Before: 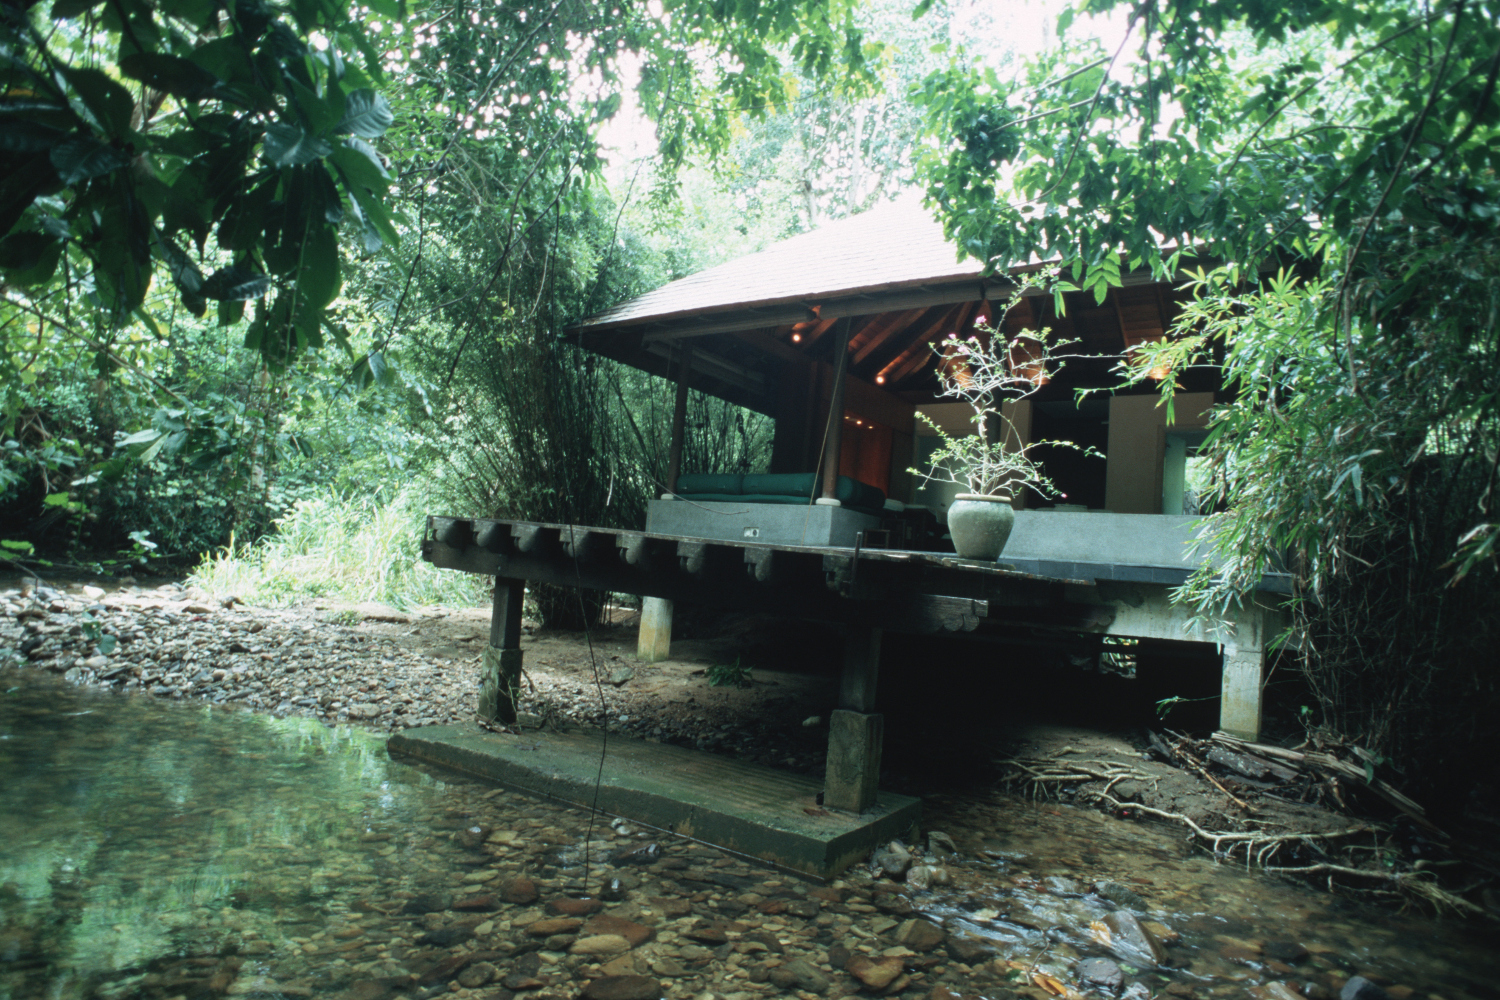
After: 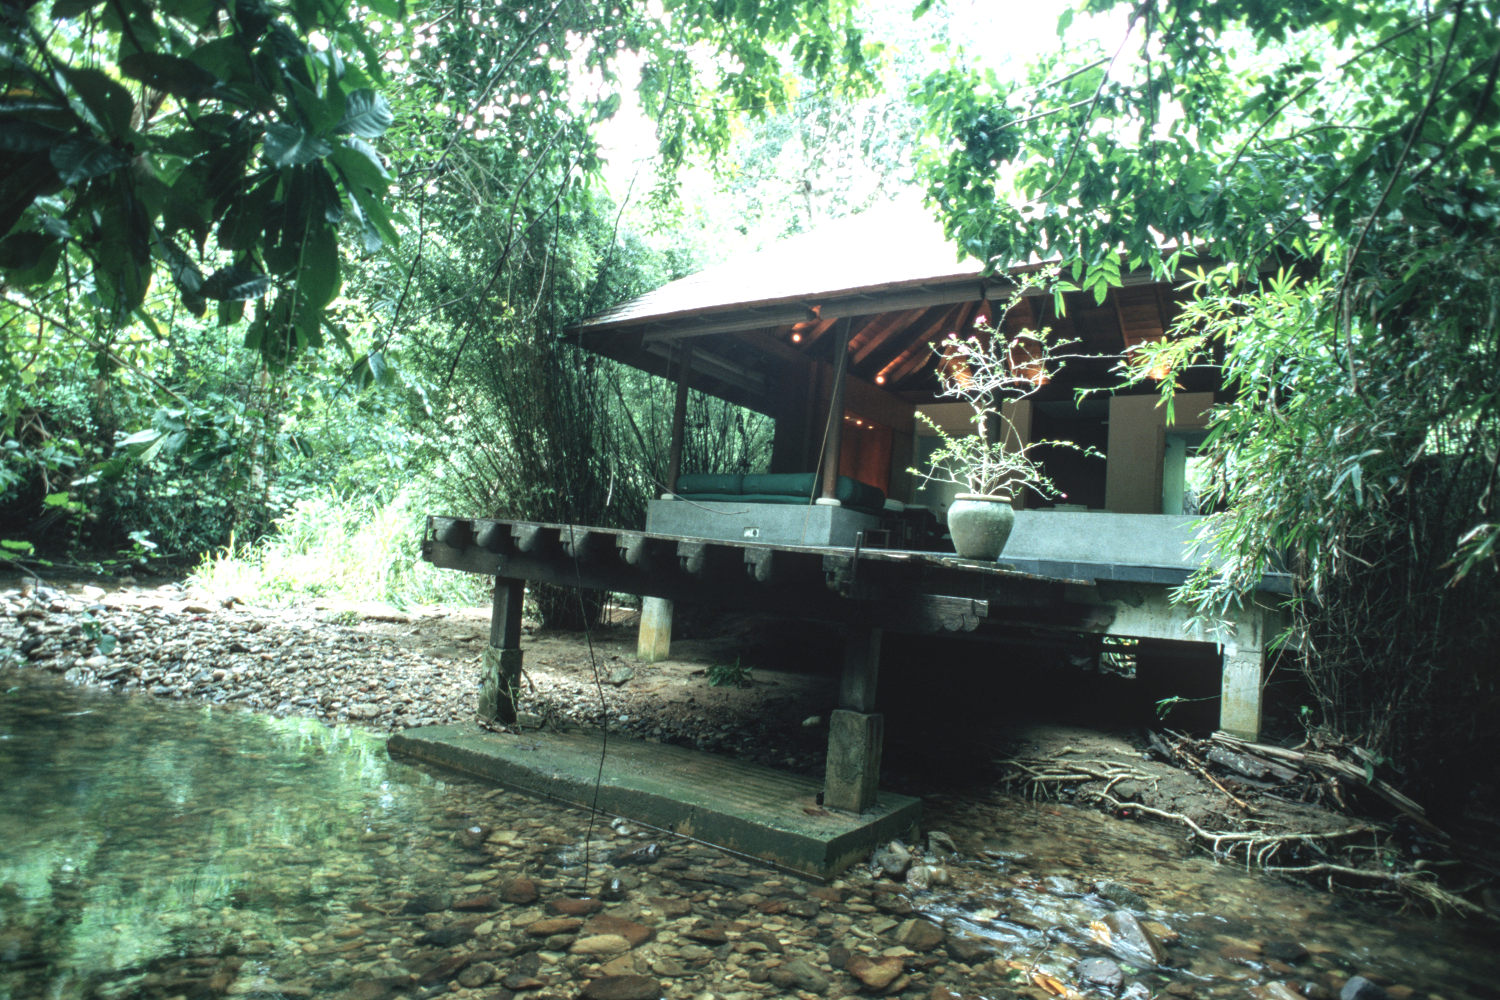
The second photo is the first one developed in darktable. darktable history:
exposure: black level correction -0.002, exposure 0.539 EV, compensate exposure bias true, compensate highlight preservation false
local contrast: on, module defaults
